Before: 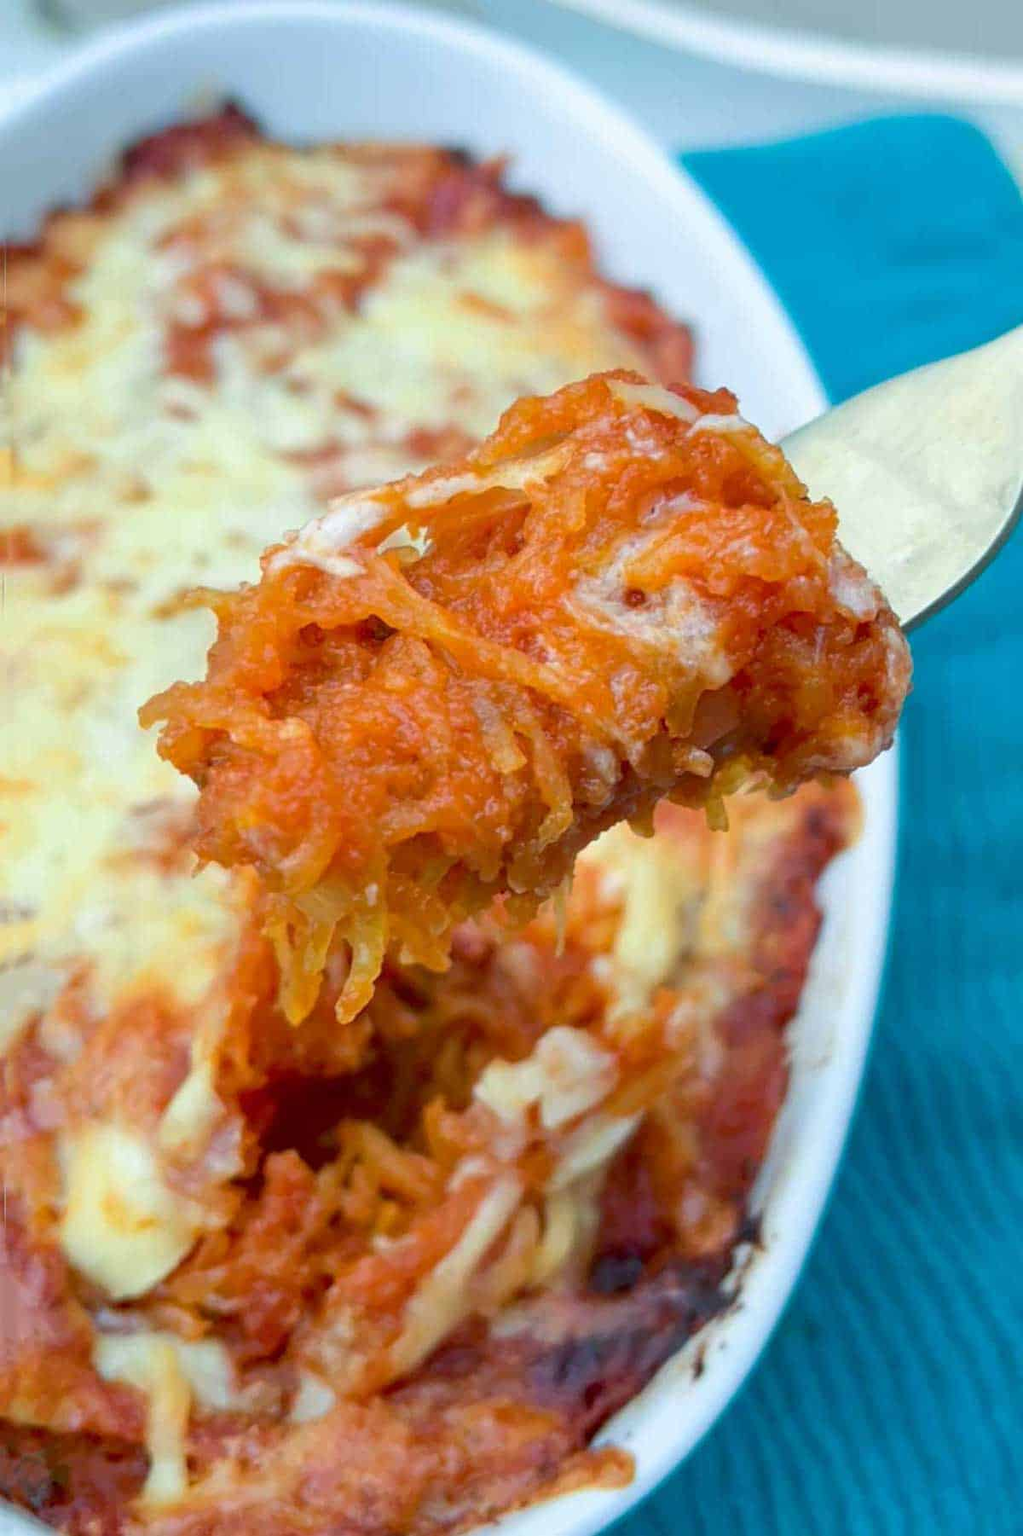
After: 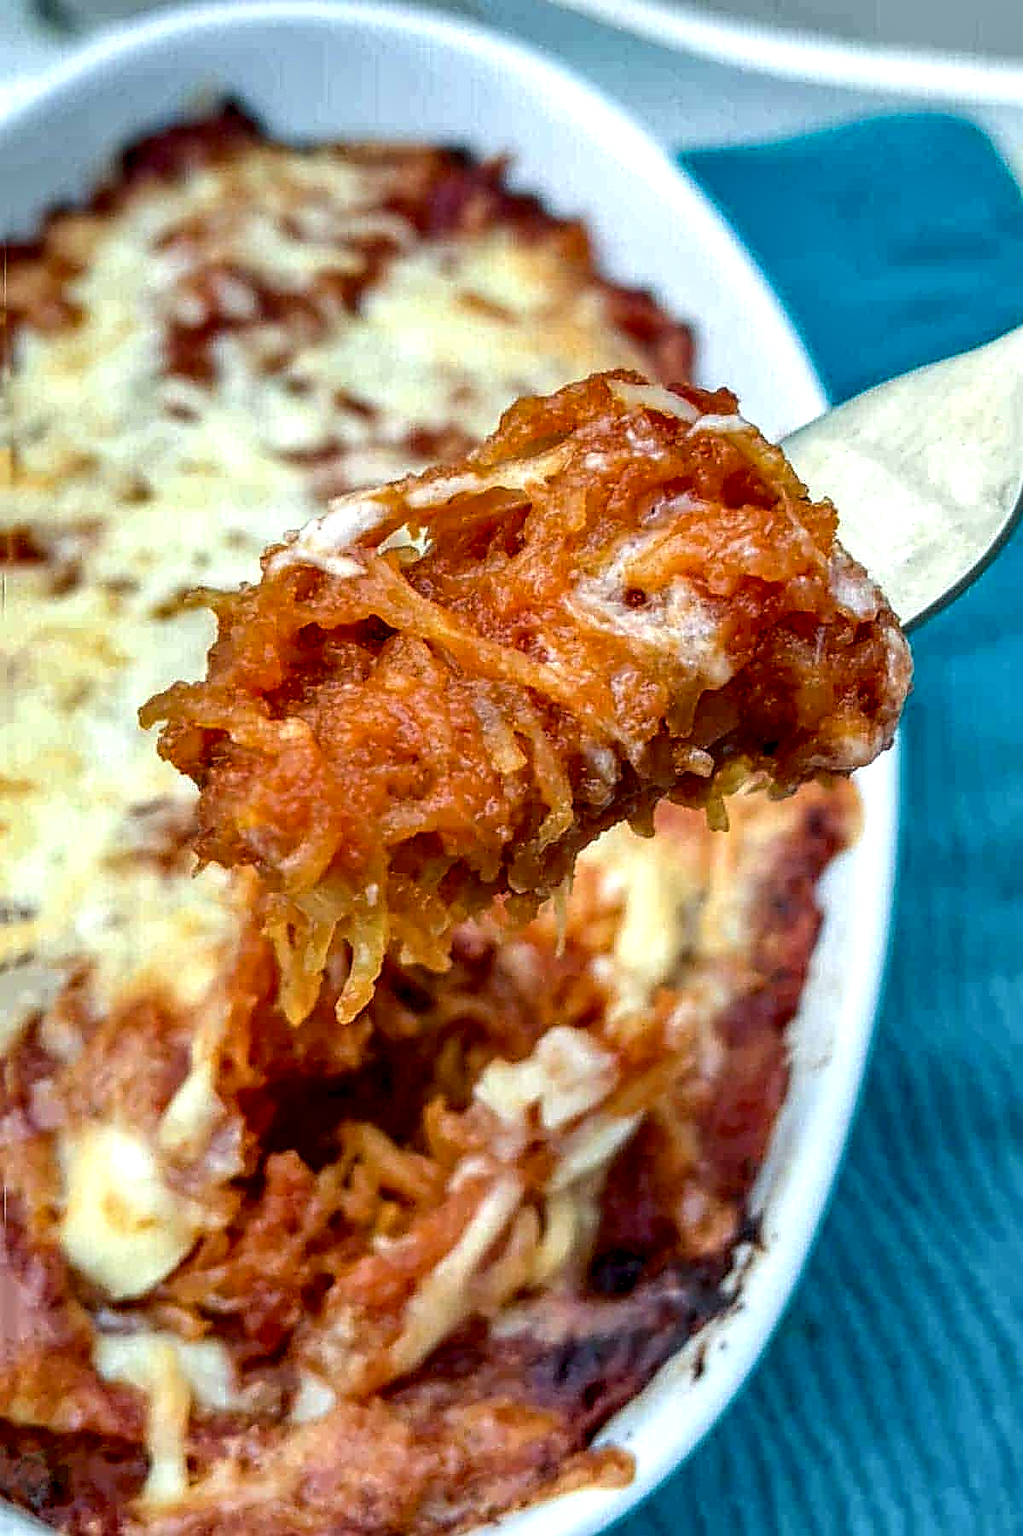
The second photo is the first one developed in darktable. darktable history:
local contrast: highlights 19%, detail 186%
sharpen: radius 1.4, amount 1.25, threshold 0.7
white balance: emerald 1
shadows and highlights: low approximation 0.01, soften with gaussian
